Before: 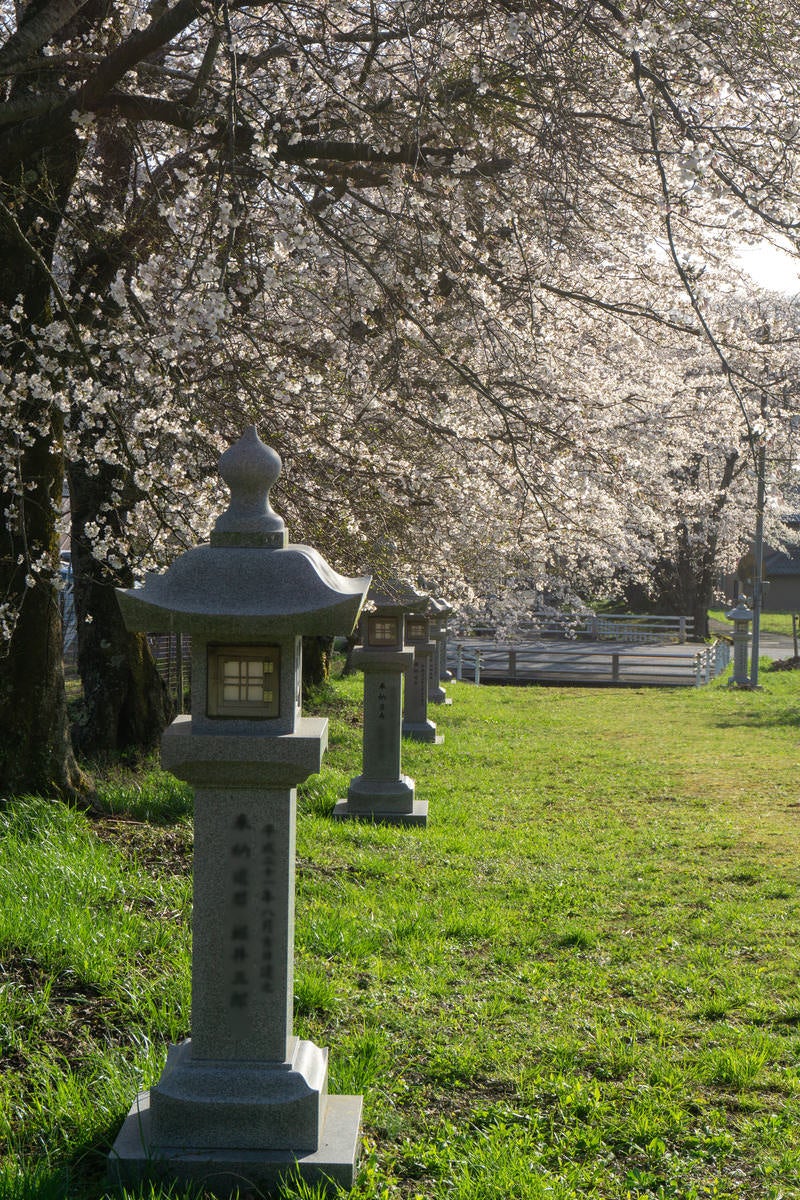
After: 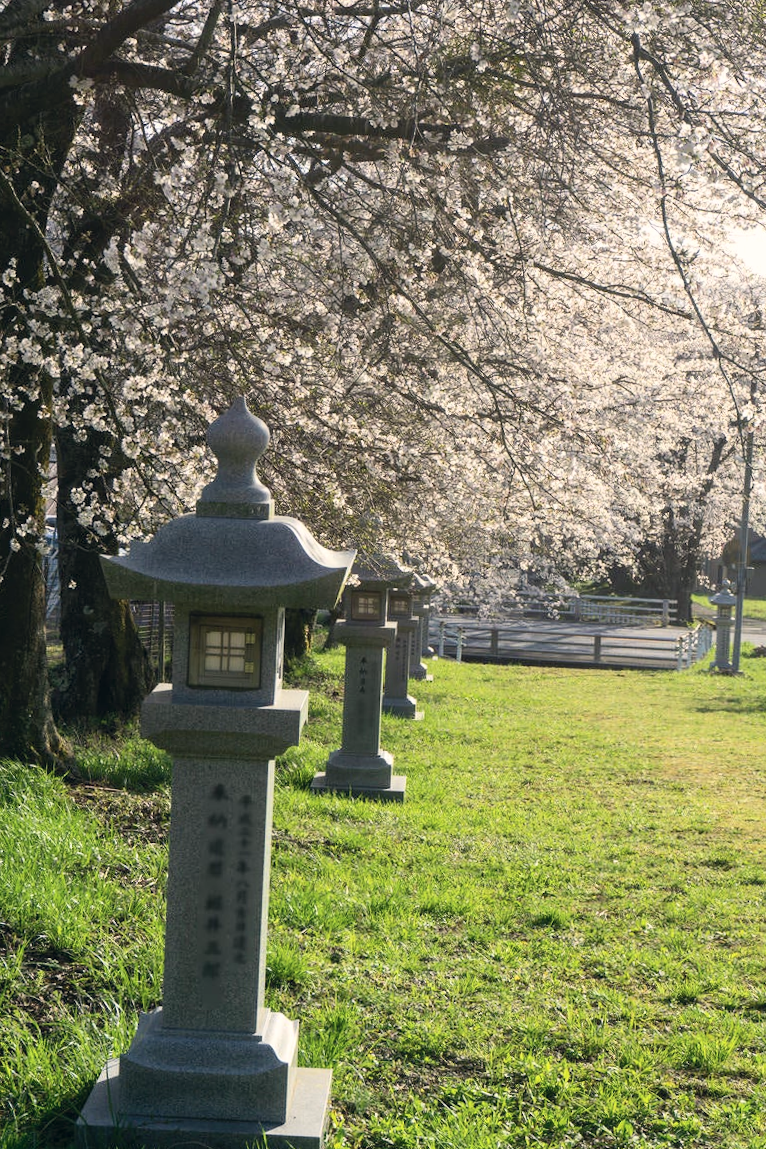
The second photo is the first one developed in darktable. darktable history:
color correction: highlights a* 2.75, highlights b* 5, shadows a* -2.04, shadows b* -4.84, saturation 0.8
contrast brightness saturation: contrast 0.2, brightness 0.16, saturation 0.22
crop and rotate: angle -1.69°
